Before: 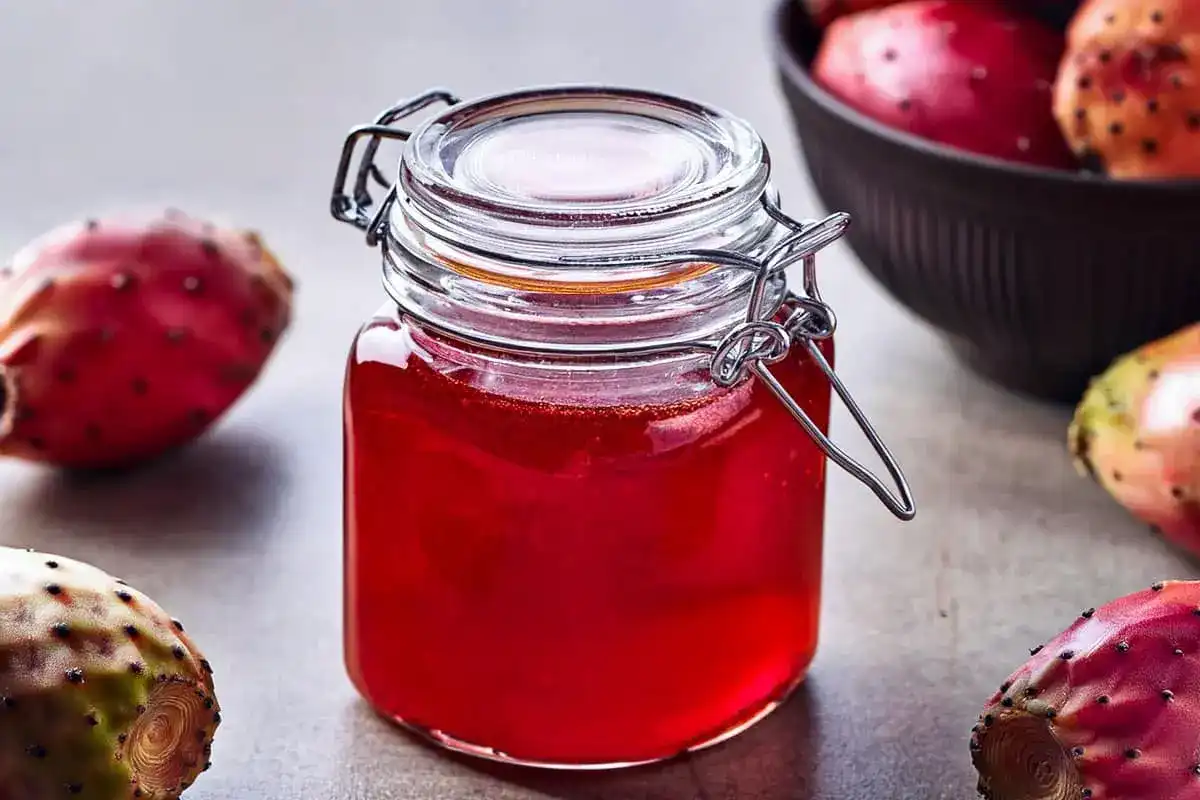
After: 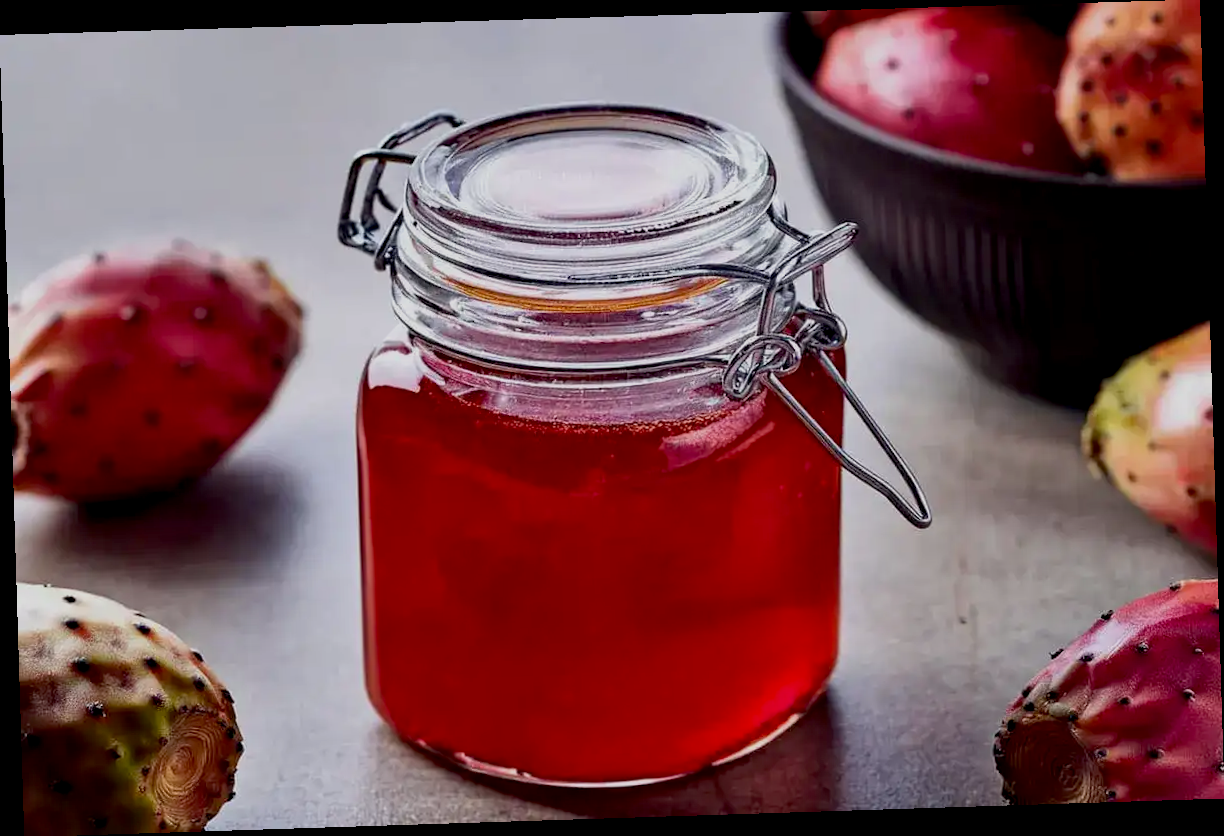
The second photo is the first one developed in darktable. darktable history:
exposure: black level correction 0.011, exposure -0.478 EV, compensate highlight preservation false
rotate and perspective: rotation -1.77°, lens shift (horizontal) 0.004, automatic cropping off
